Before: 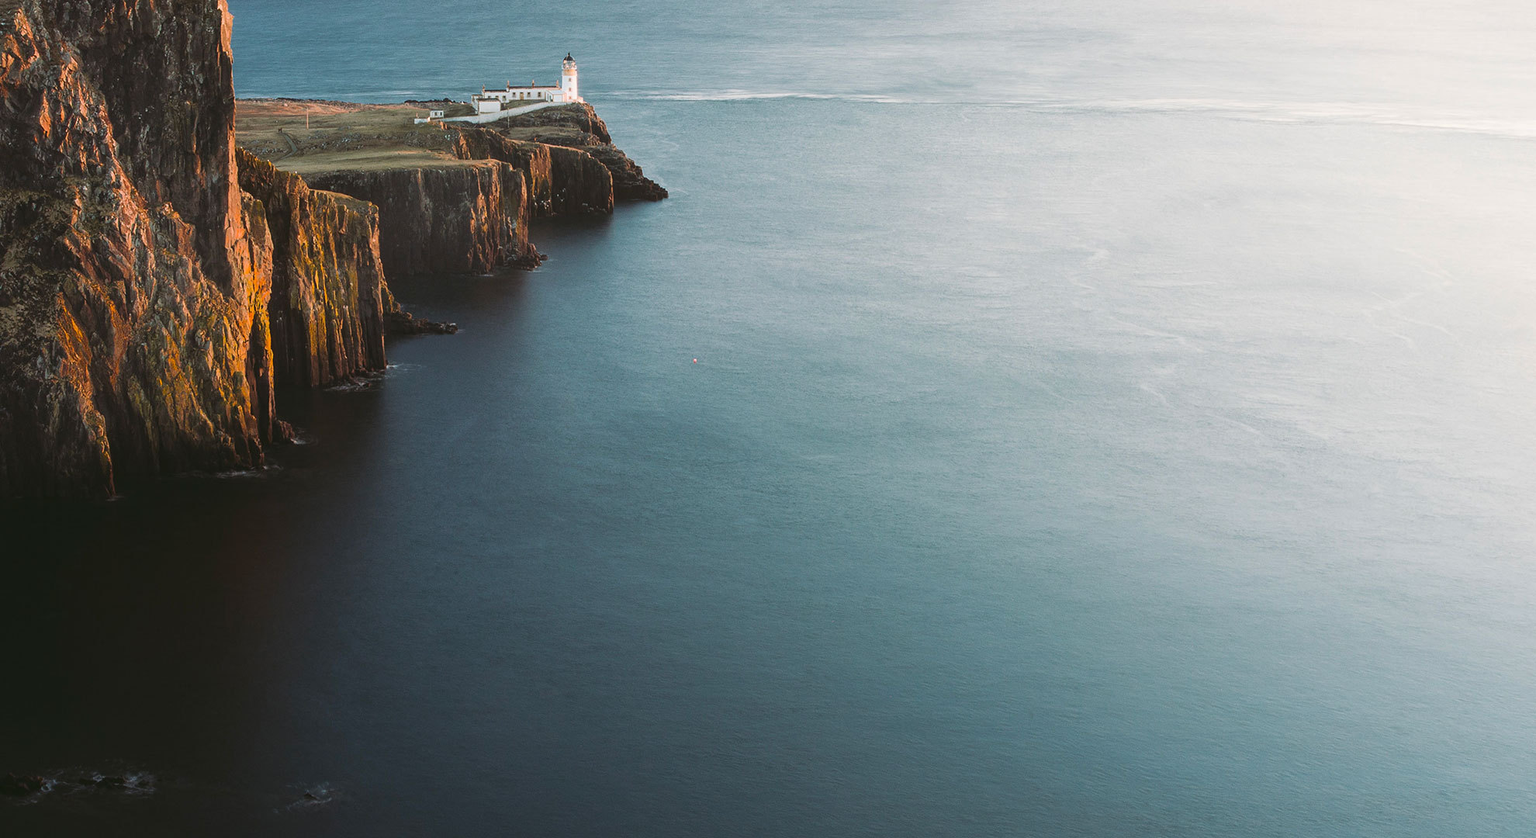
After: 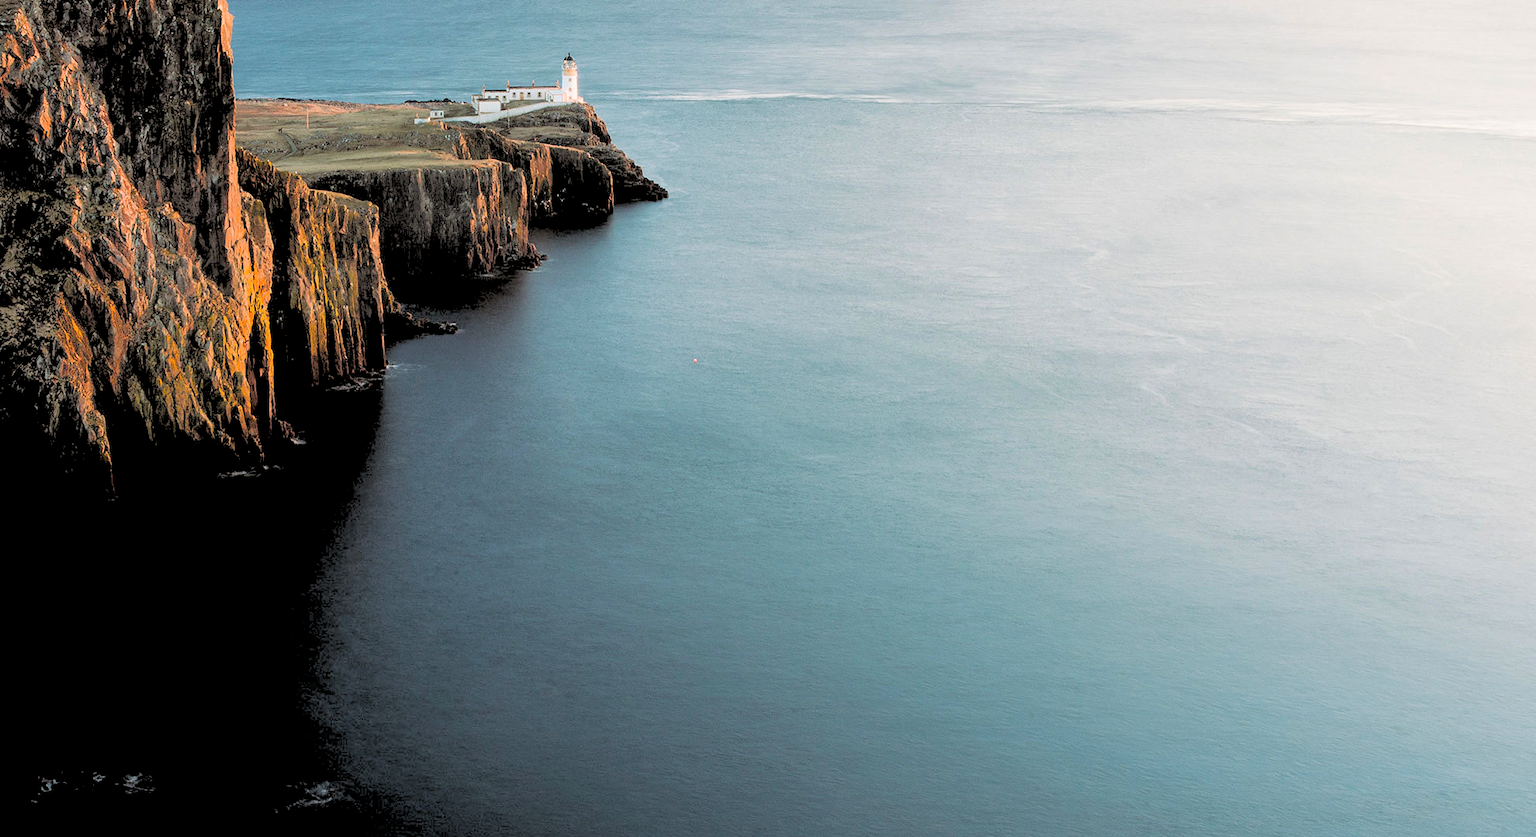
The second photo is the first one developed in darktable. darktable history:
shadows and highlights: shadows 20.91, highlights -35.45, soften with gaussian
rgb levels: levels [[0.027, 0.429, 0.996], [0, 0.5, 1], [0, 0.5, 1]]
